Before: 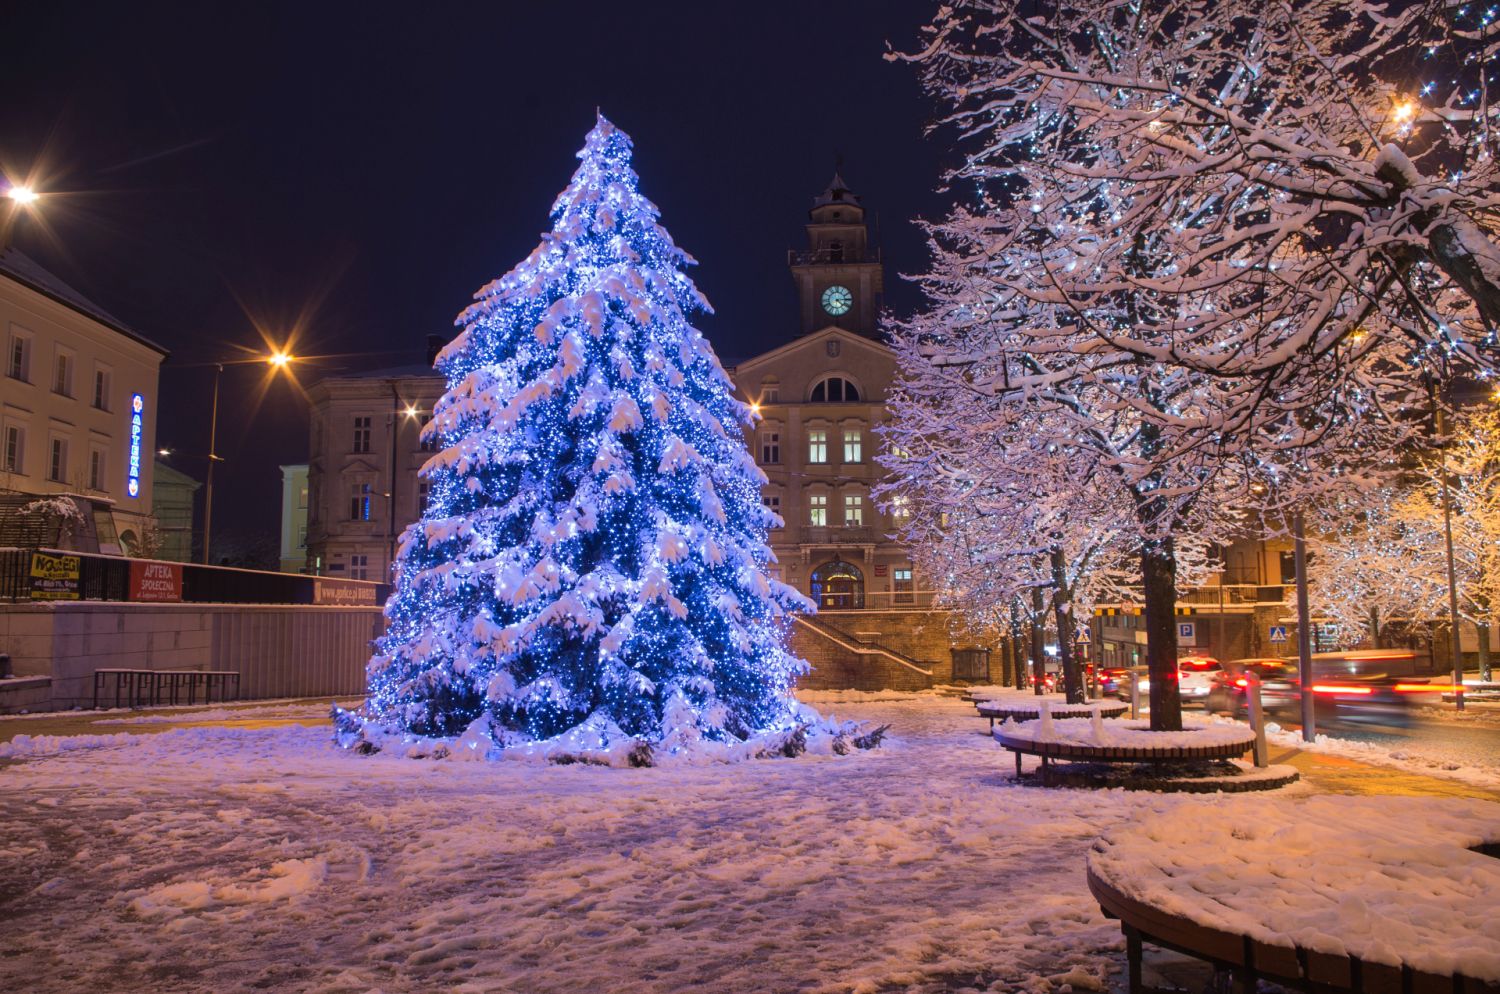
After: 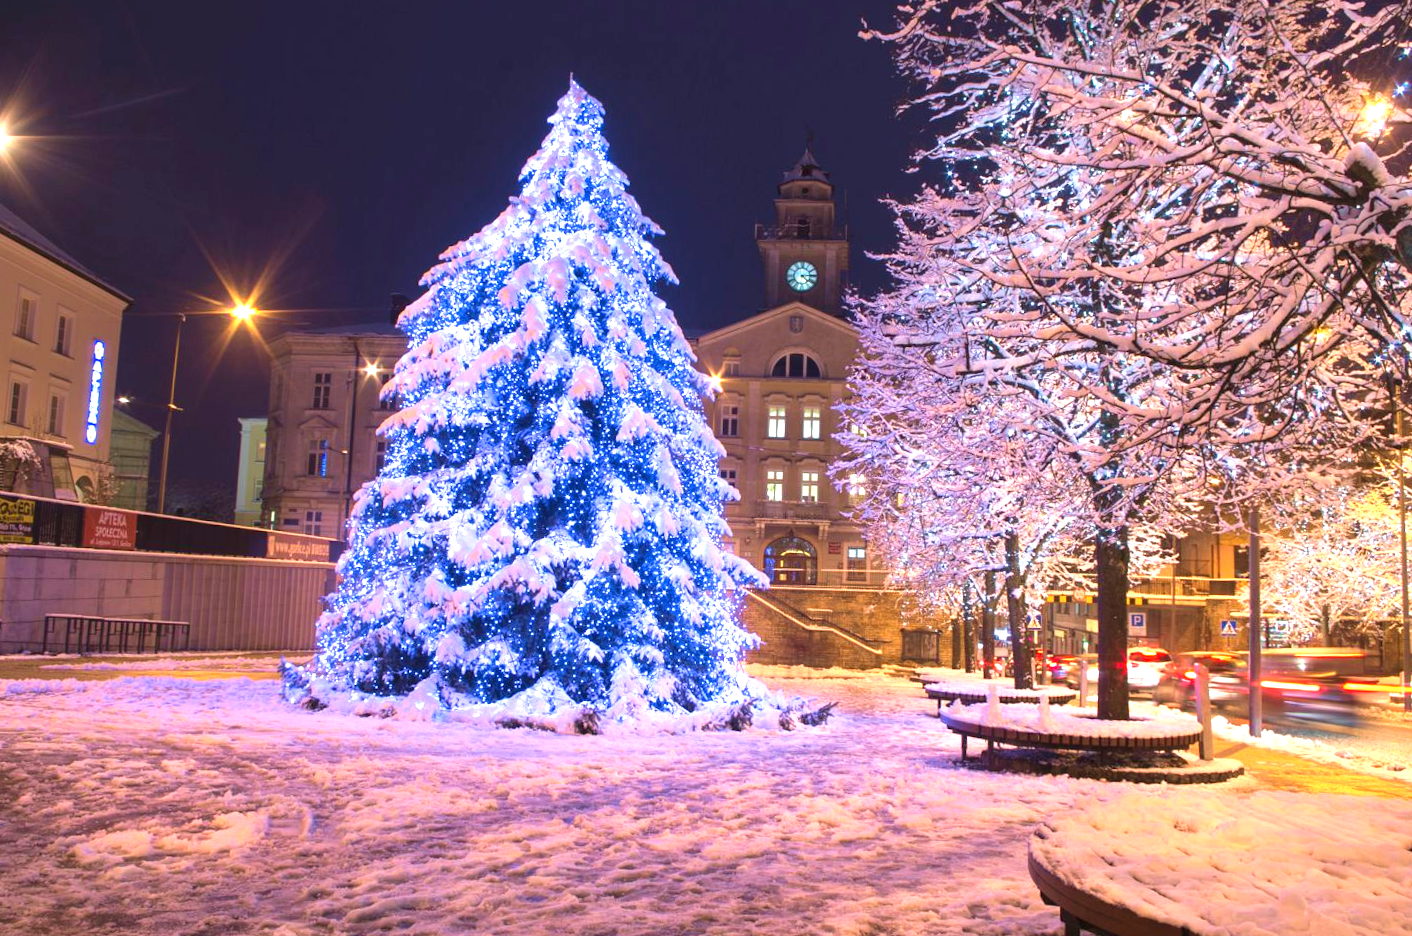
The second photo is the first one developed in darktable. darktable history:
crop and rotate: angle -2.38°
velvia: on, module defaults
exposure: black level correction 0, exposure 1.173 EV, compensate exposure bias true, compensate highlight preservation false
